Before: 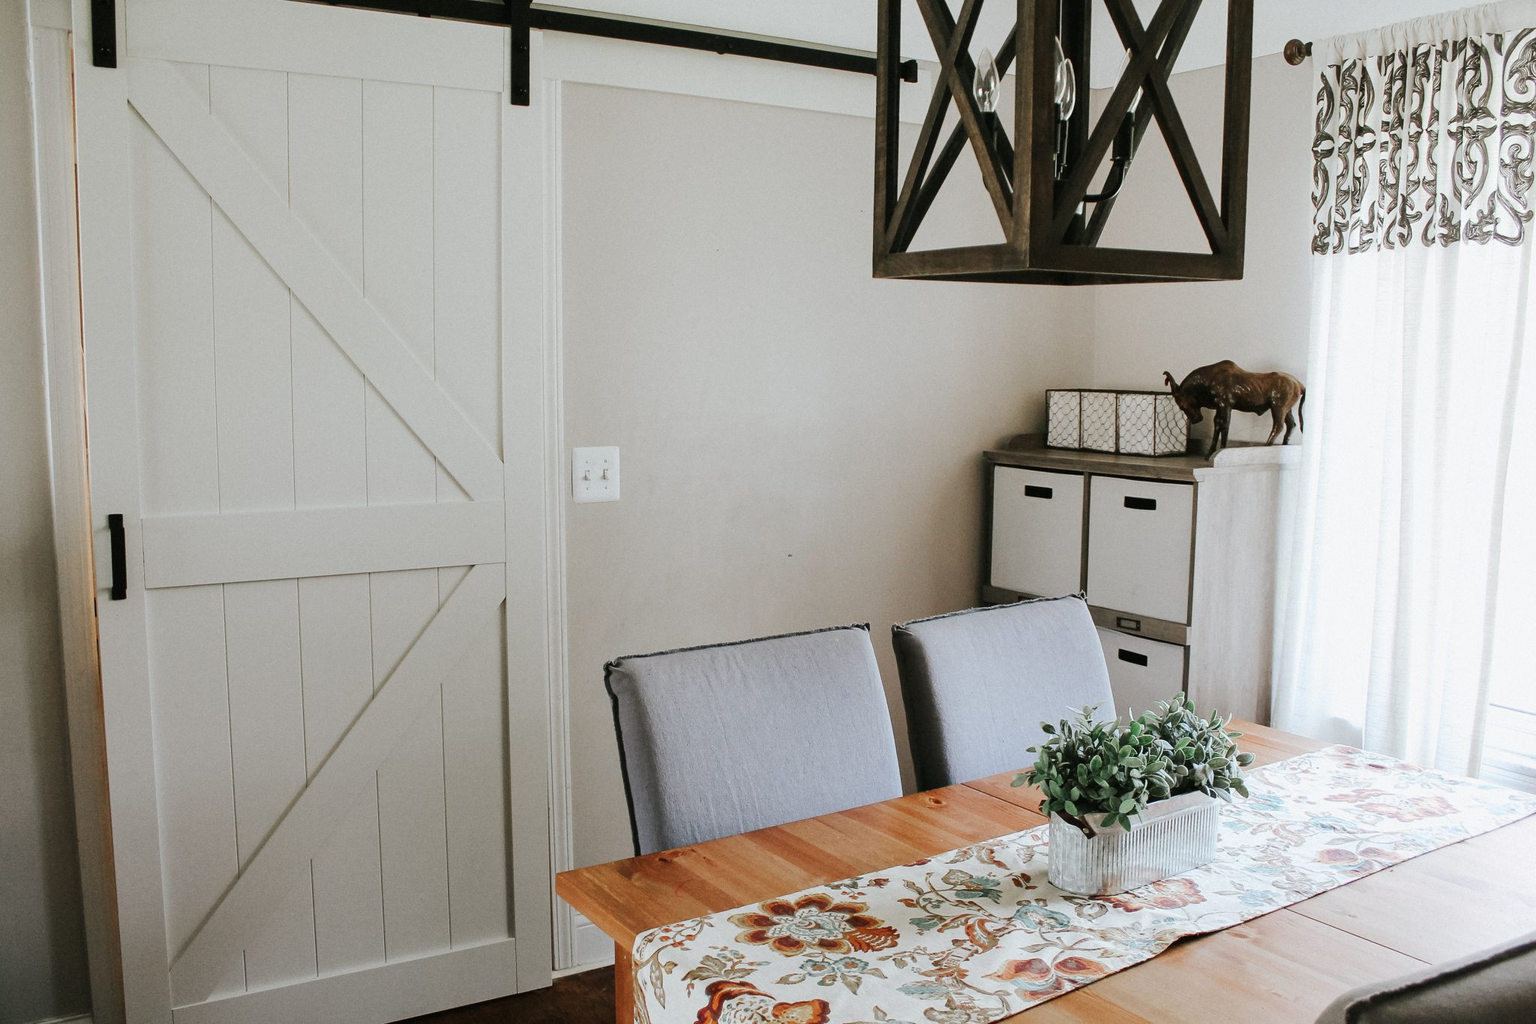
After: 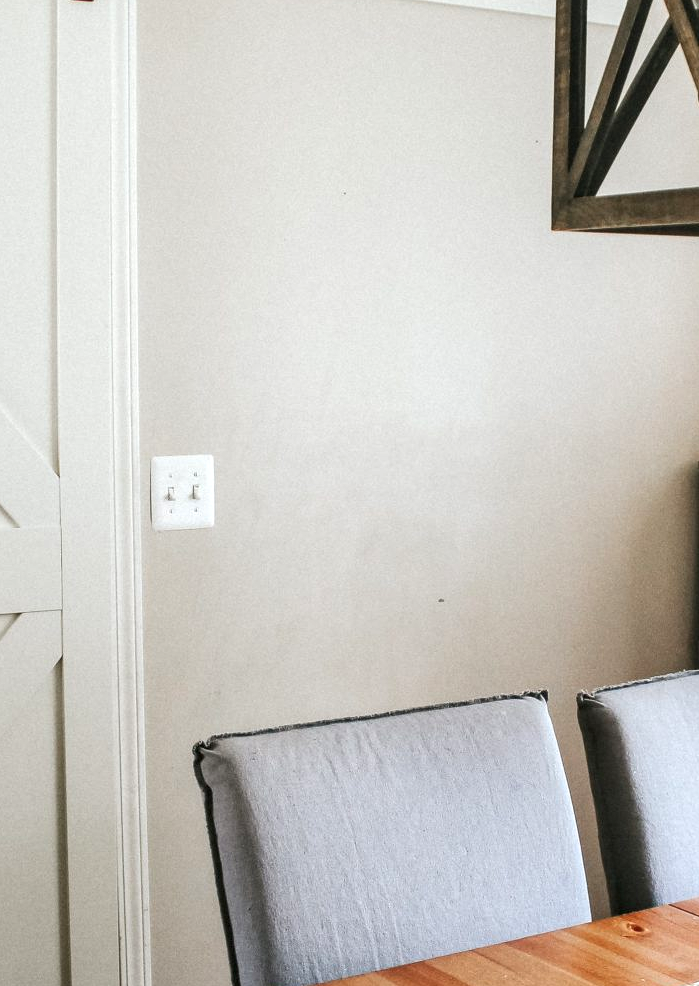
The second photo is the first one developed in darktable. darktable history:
local contrast: on, module defaults
crop and rotate: left 29.927%, top 10.307%, right 35.94%, bottom 17.452%
exposure: exposure 0.61 EV, compensate highlight preservation false
